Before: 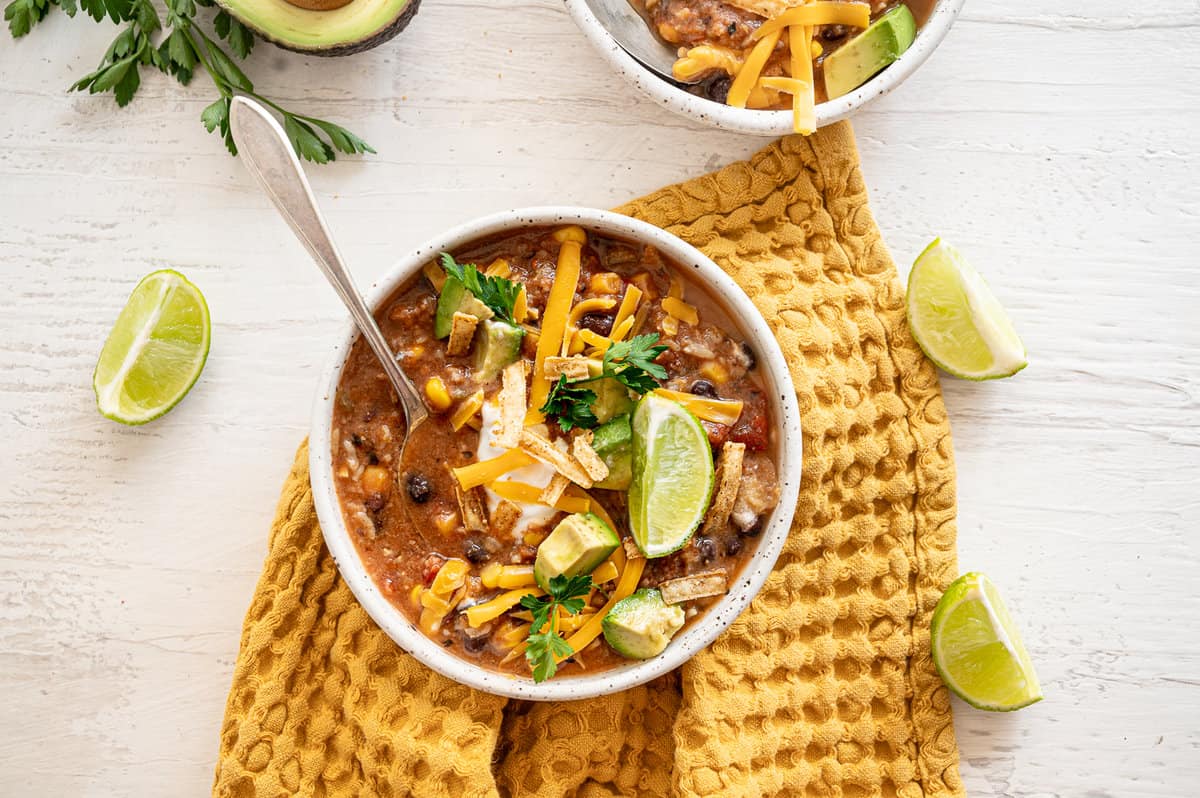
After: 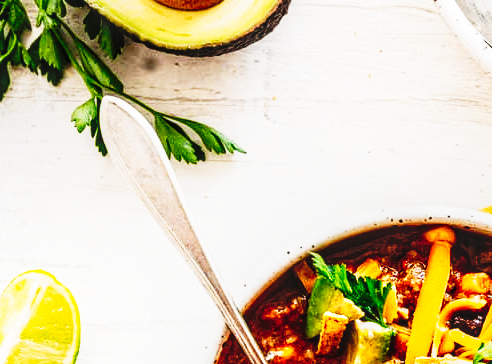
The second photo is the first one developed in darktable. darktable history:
crop and rotate: left 10.836%, top 0.079%, right 48.122%, bottom 54.266%
local contrast: on, module defaults
tone curve: curves: ch0 [(0, 0) (0.003, 0.01) (0.011, 0.01) (0.025, 0.011) (0.044, 0.014) (0.069, 0.018) (0.1, 0.022) (0.136, 0.026) (0.177, 0.035) (0.224, 0.051) (0.277, 0.085) (0.335, 0.158) (0.399, 0.299) (0.468, 0.457) (0.543, 0.634) (0.623, 0.801) (0.709, 0.904) (0.801, 0.963) (0.898, 0.986) (1, 1)], preserve colors none
